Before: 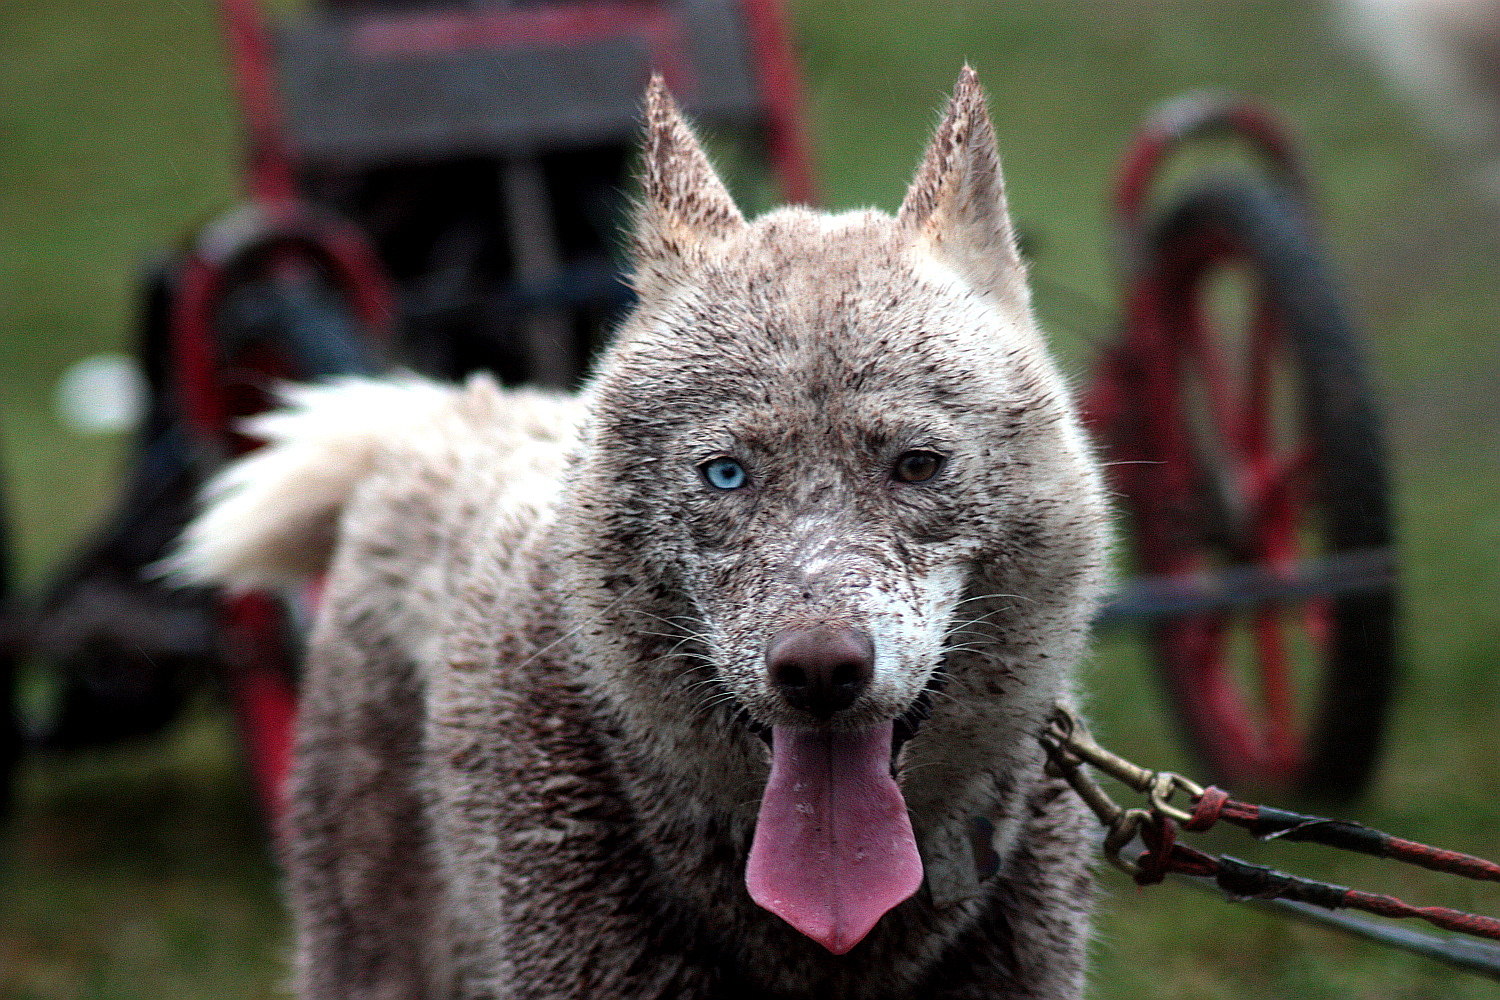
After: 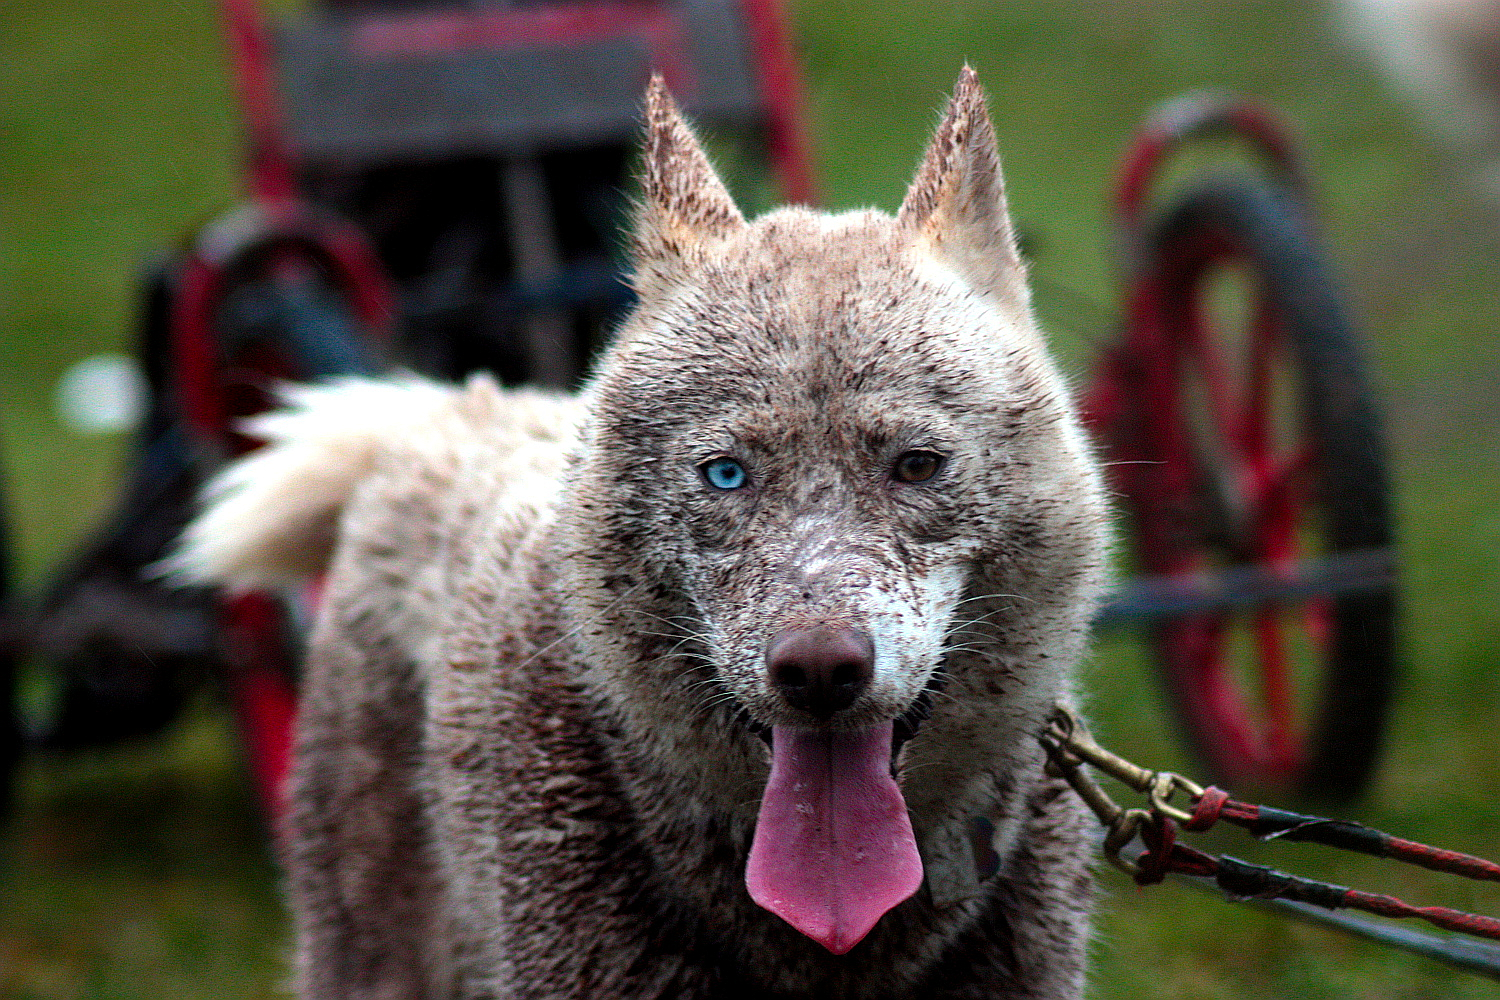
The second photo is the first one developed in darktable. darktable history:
color balance rgb: perceptual saturation grading › global saturation 25%, global vibrance 20%
rotate and perspective: automatic cropping original format, crop left 0, crop top 0
